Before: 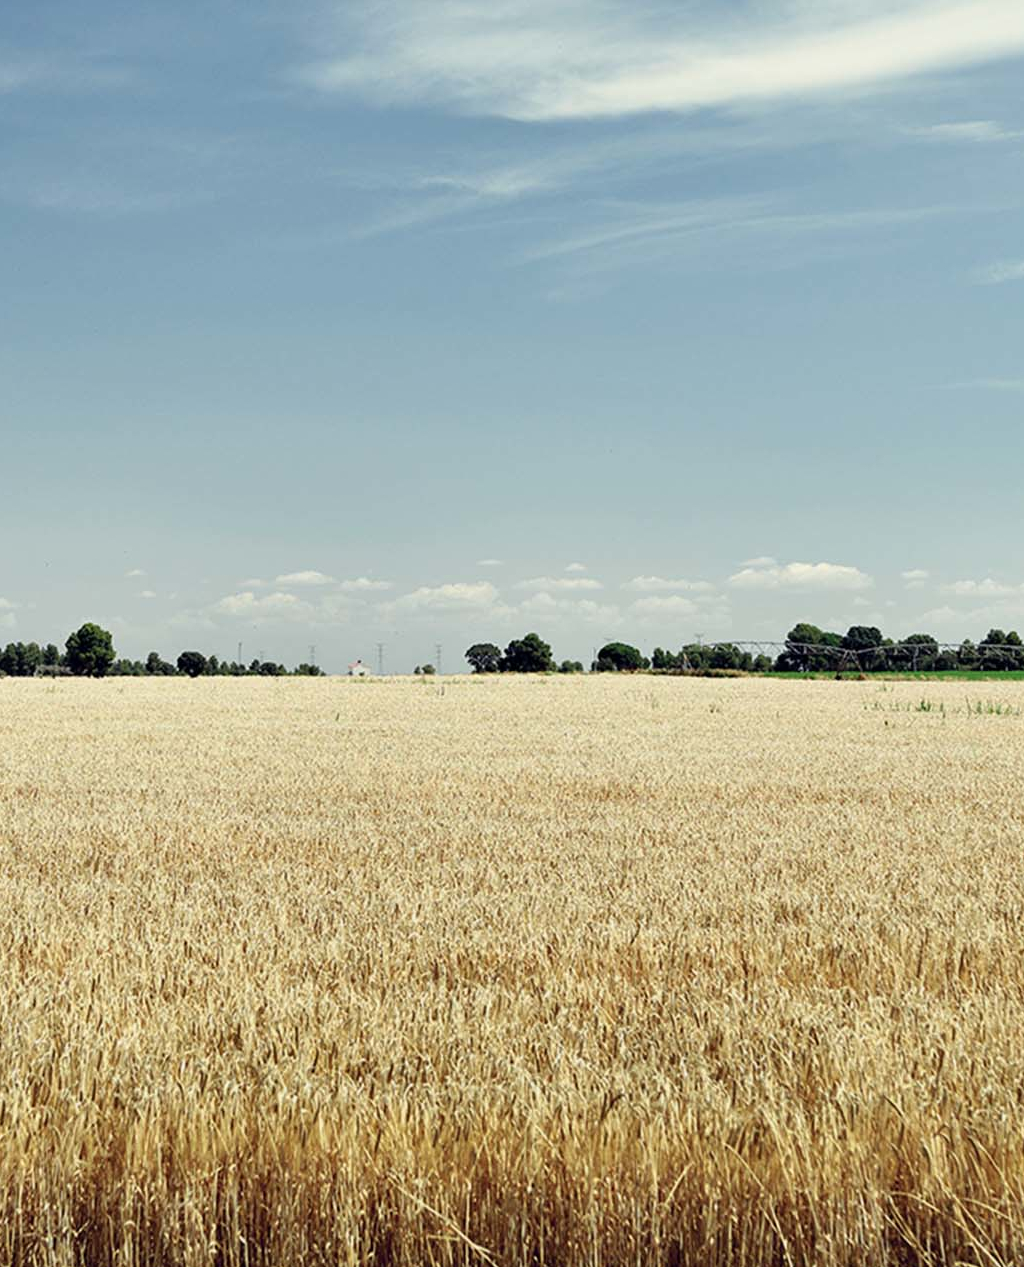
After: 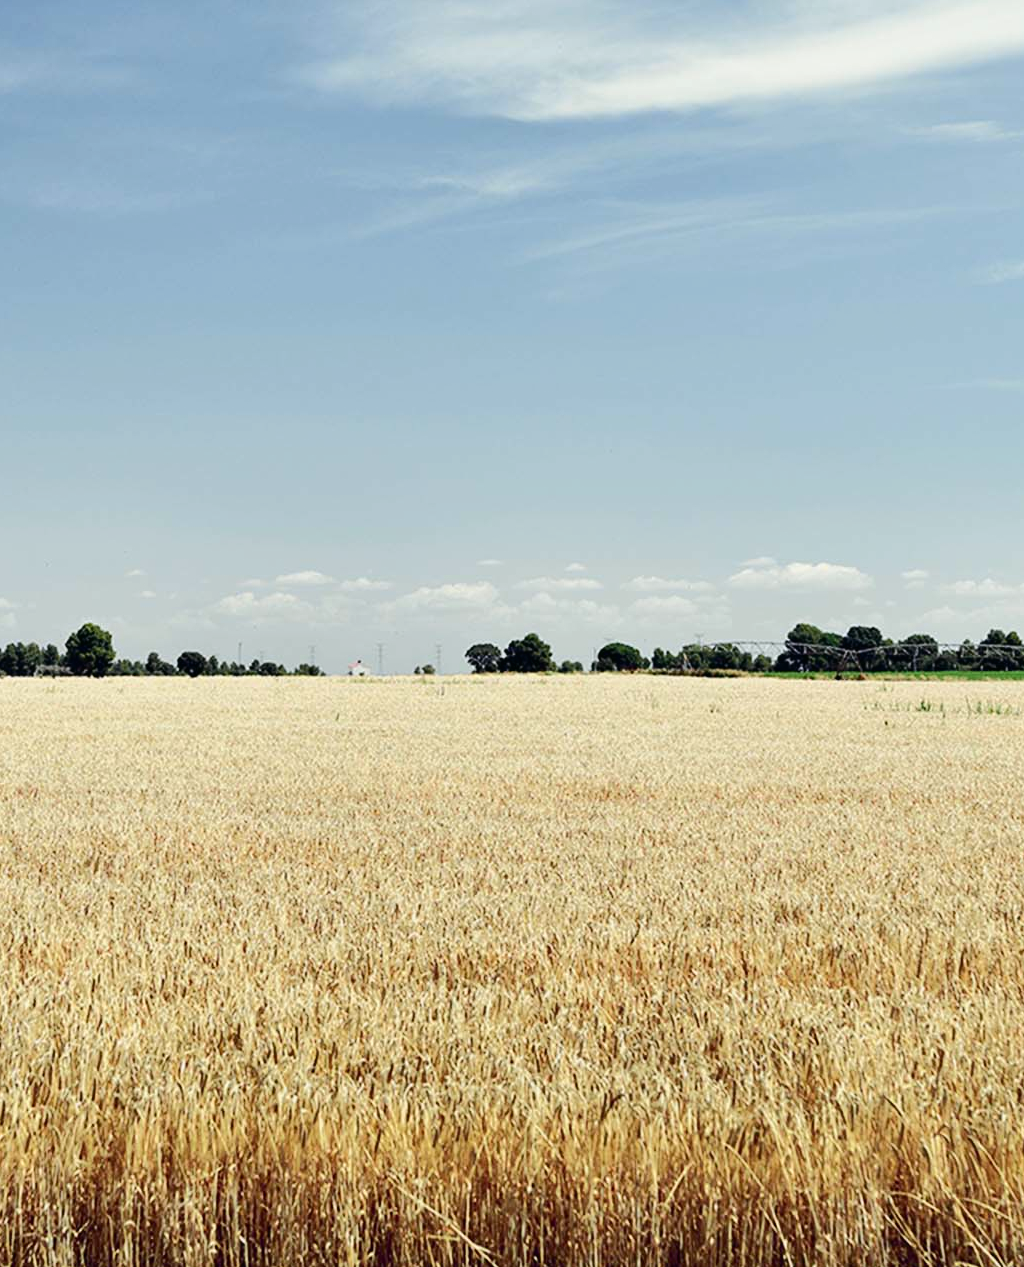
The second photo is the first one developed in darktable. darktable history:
white balance: red 1.009, blue 1.027
tone curve: curves: ch0 [(0, 0.01) (0.037, 0.032) (0.131, 0.108) (0.275, 0.256) (0.483, 0.512) (0.61, 0.665) (0.696, 0.742) (0.792, 0.819) (0.911, 0.925) (0.997, 0.995)]; ch1 [(0, 0) (0.301, 0.3) (0.423, 0.421) (0.492, 0.488) (0.507, 0.503) (0.53, 0.532) (0.573, 0.586) (0.683, 0.702) (0.746, 0.77) (1, 1)]; ch2 [(0, 0) (0.246, 0.233) (0.36, 0.352) (0.415, 0.415) (0.485, 0.487) (0.502, 0.504) (0.525, 0.518) (0.539, 0.539) (0.587, 0.594) (0.636, 0.652) (0.711, 0.729) (0.845, 0.855) (0.998, 0.977)], color space Lab, independent channels, preserve colors none
